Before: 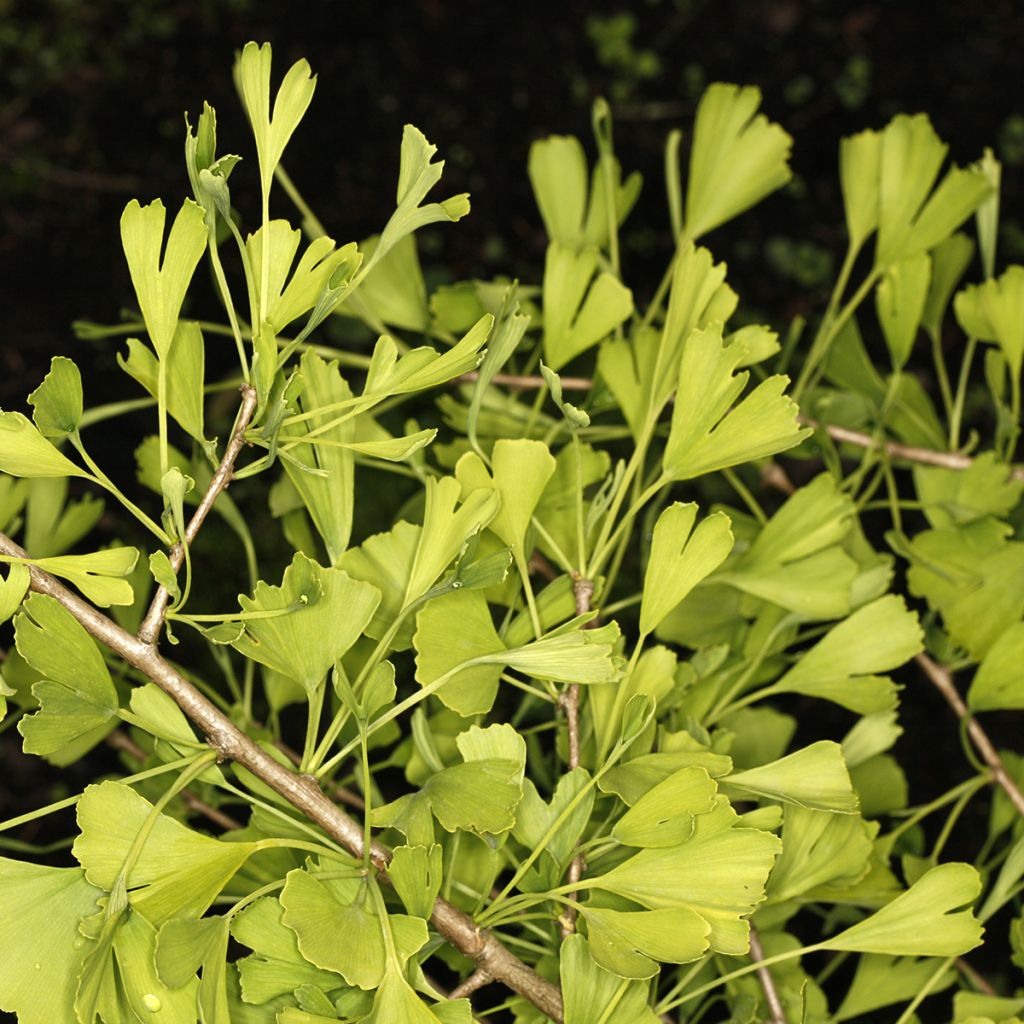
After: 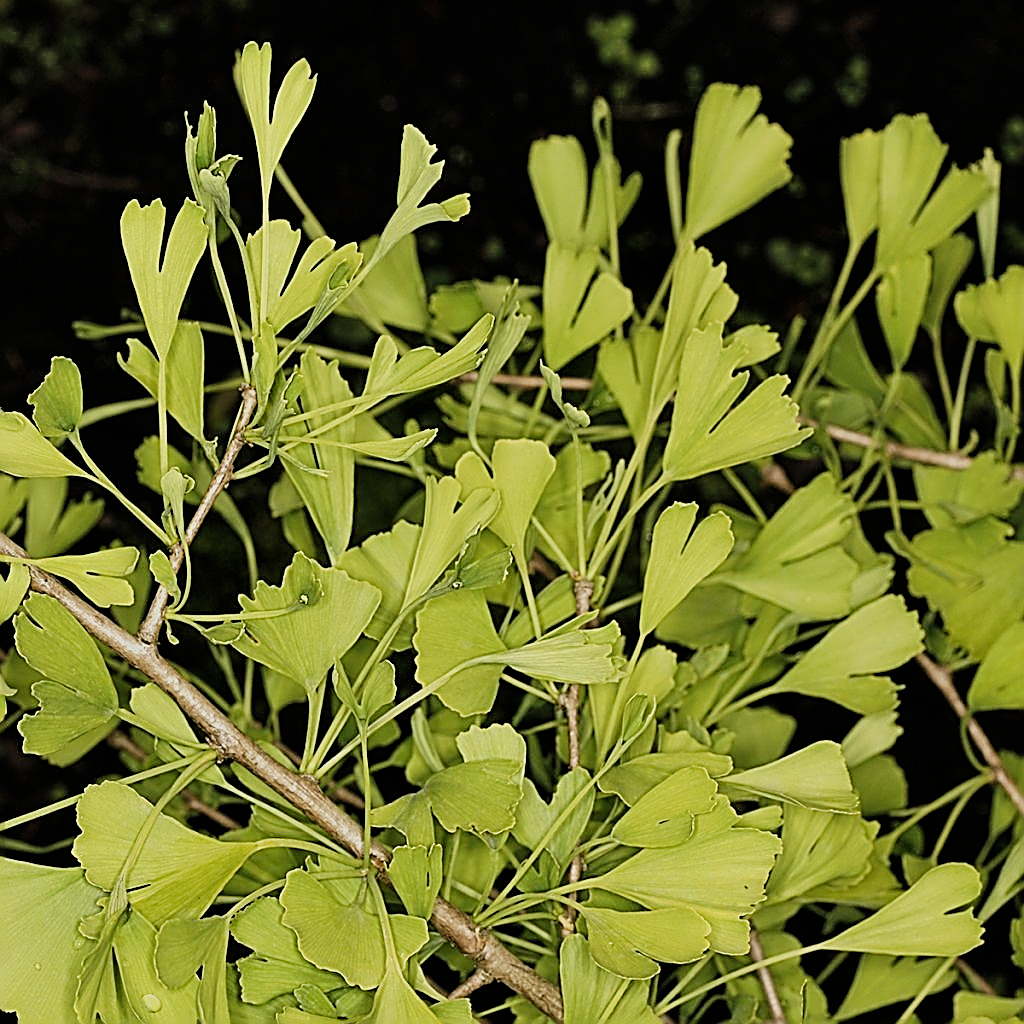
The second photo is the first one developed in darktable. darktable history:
filmic rgb: black relative exposure -7.65 EV, white relative exposure 4.56 EV, hardness 3.61
shadows and highlights: shadows 29.65, highlights -30.27, low approximation 0.01, soften with gaussian
sharpen: amount 1.875
